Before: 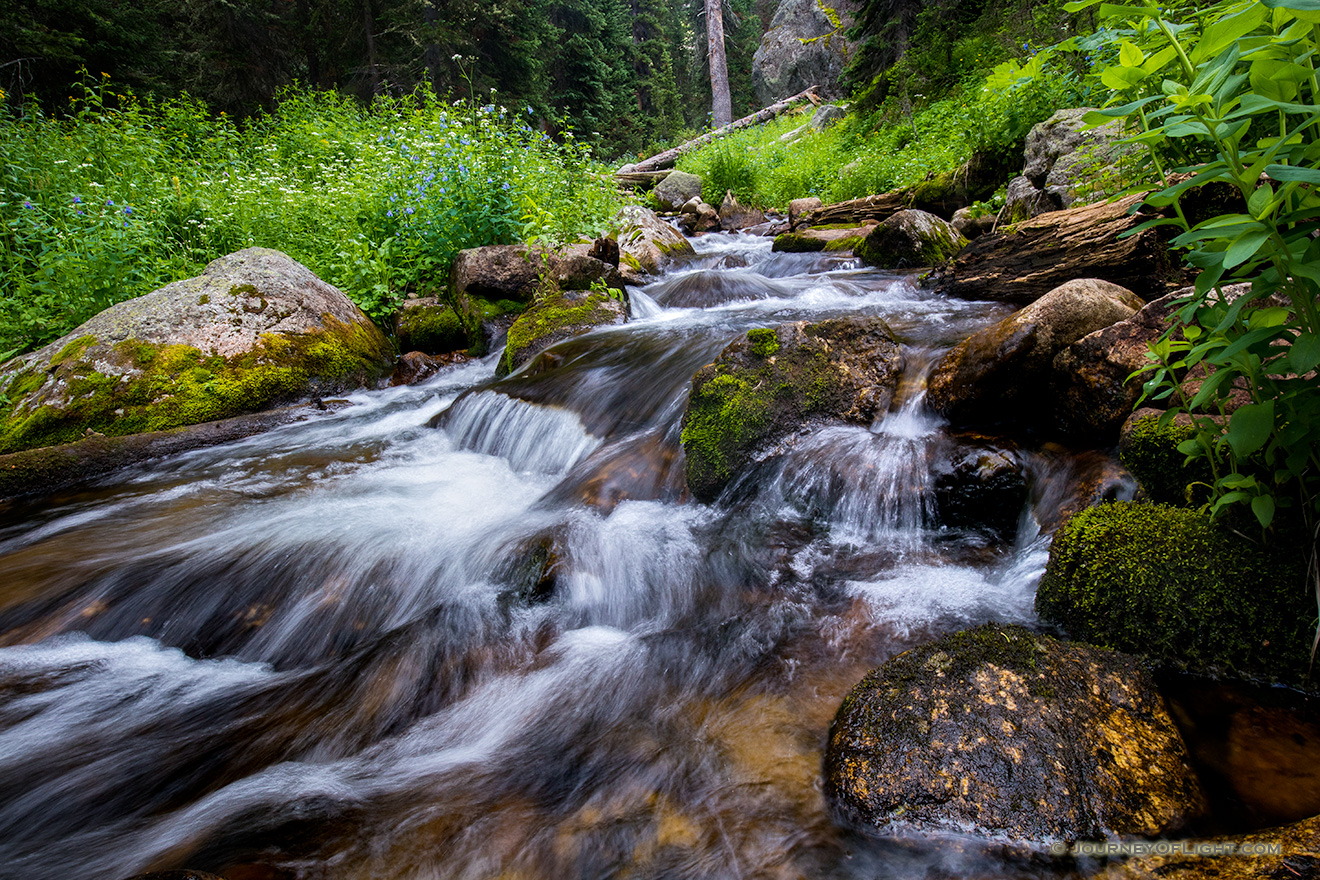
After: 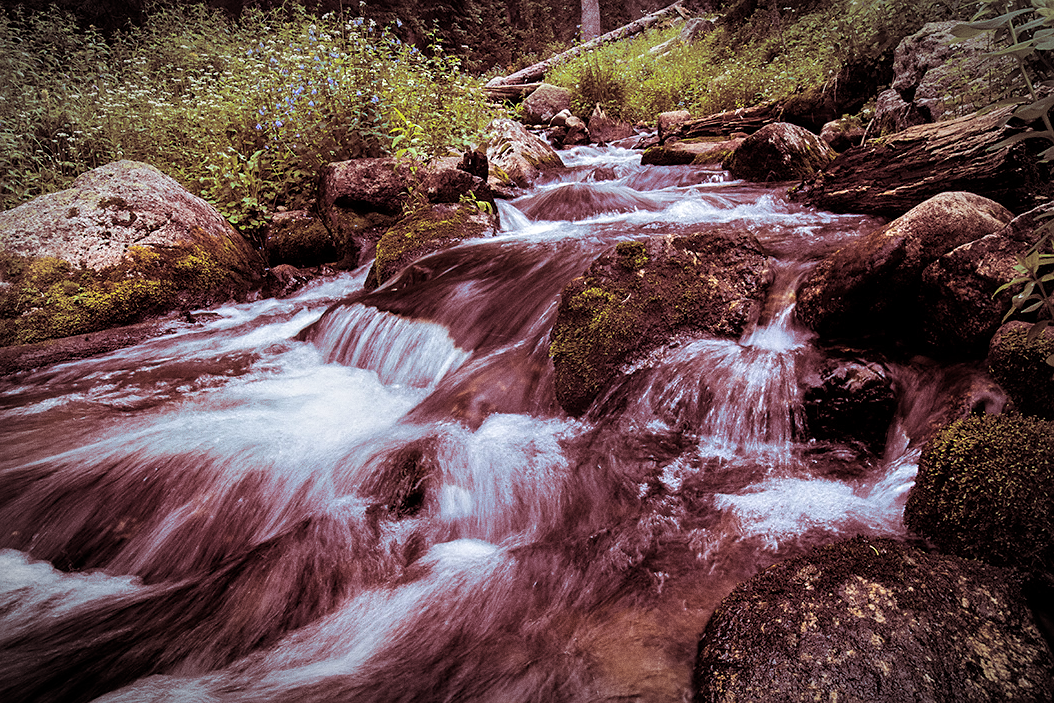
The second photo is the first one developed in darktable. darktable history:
sharpen: radius 1.559, amount 0.373, threshold 1.271
split-toning: highlights › saturation 0, balance -61.83
grain: on, module defaults
exposure: exposure 0.014 EV, compensate highlight preservation false
crop and rotate: left 10.071%, top 10.071%, right 10.02%, bottom 10.02%
vignetting: automatic ratio true
